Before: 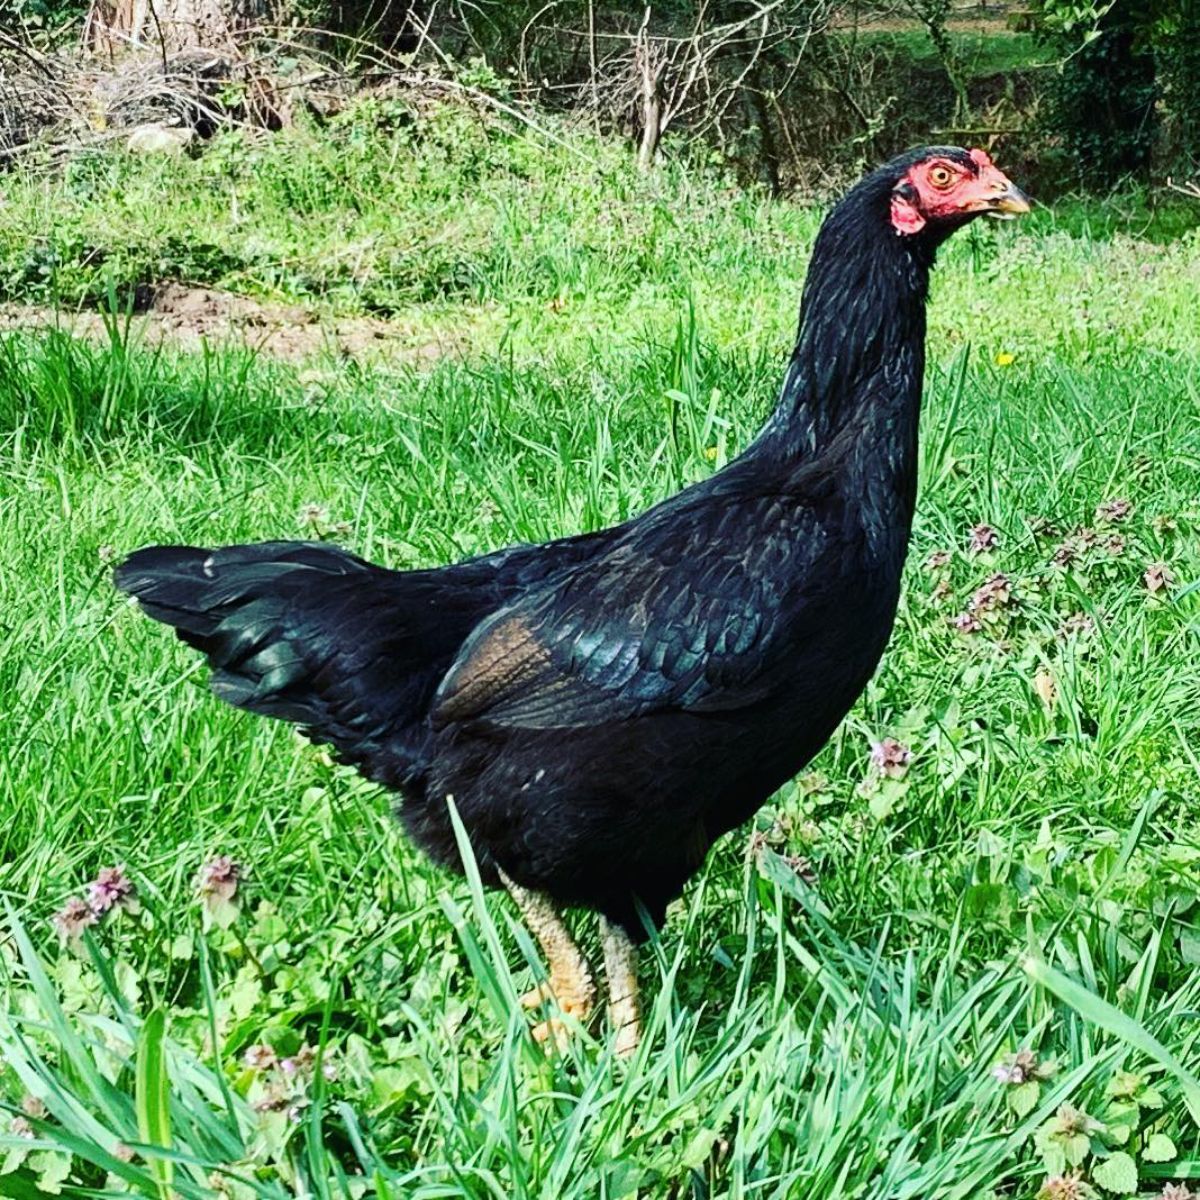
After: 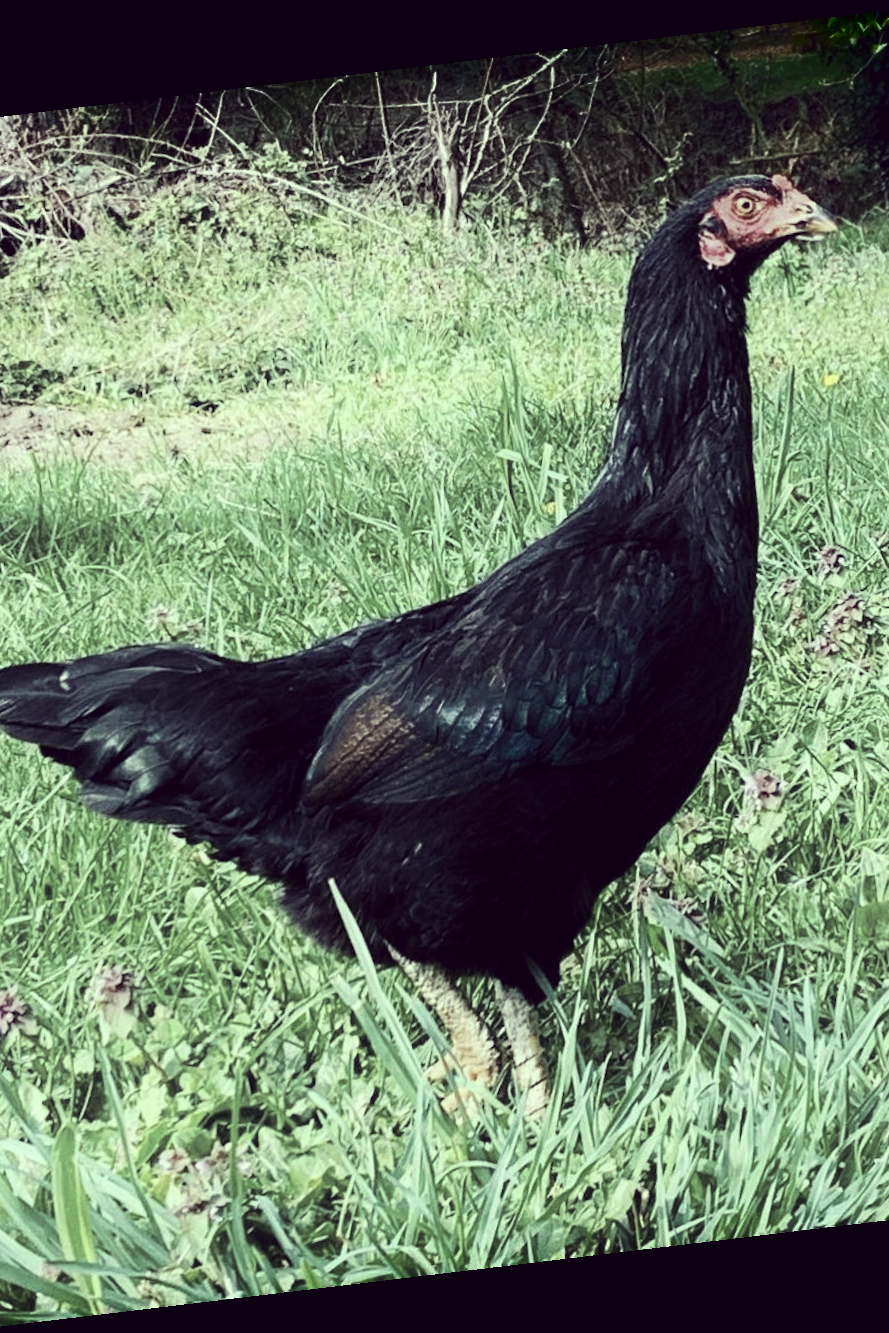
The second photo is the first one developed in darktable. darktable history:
crop and rotate: left 15.754%, right 17.579%
rotate and perspective: rotation -6.83°, automatic cropping off
shadows and highlights: shadows -90, highlights 90, soften with gaussian
color correction: highlights a* -20.17, highlights b* 20.27, shadows a* 20.03, shadows b* -20.46, saturation 0.43
